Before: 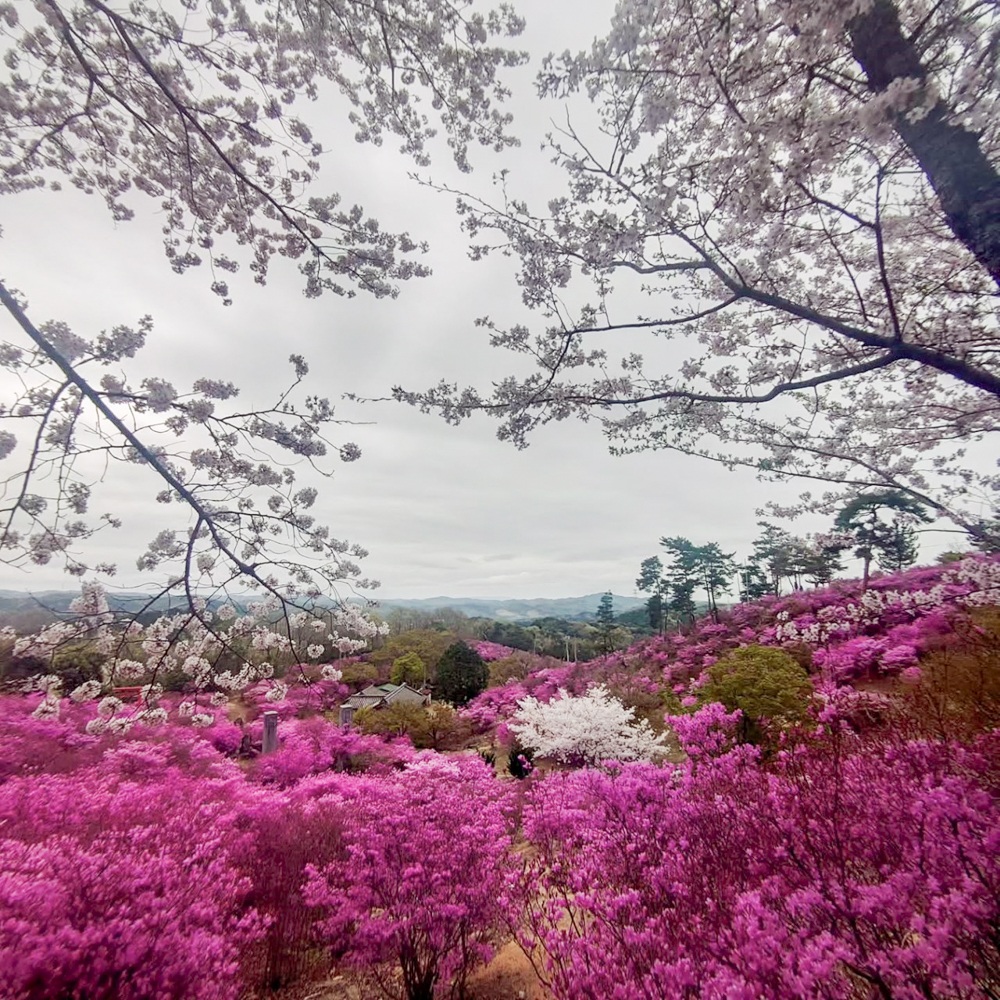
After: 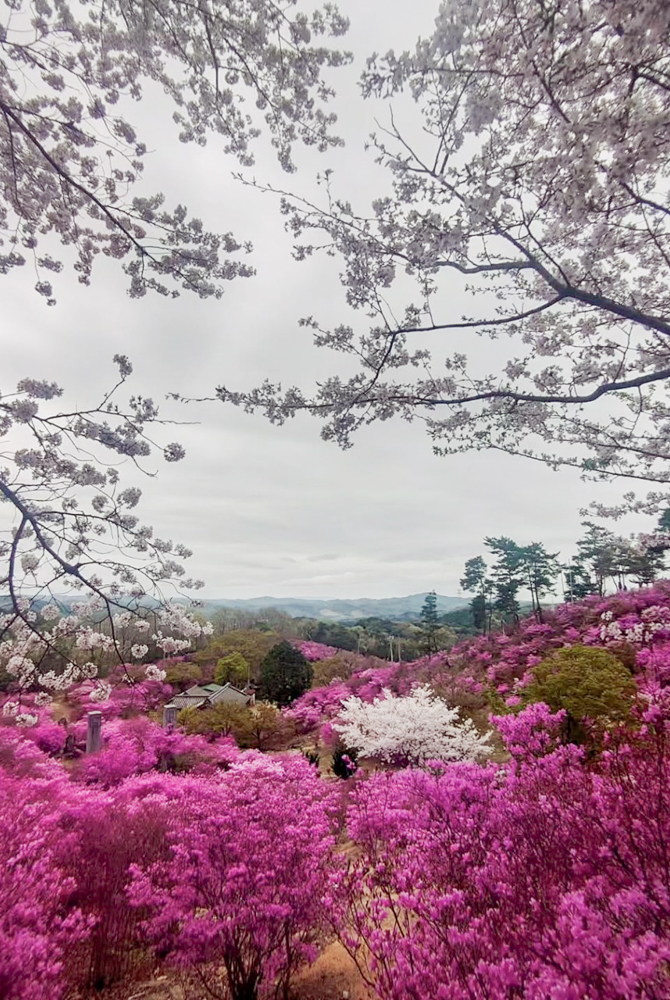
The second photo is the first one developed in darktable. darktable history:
crop and rotate: left 17.653%, right 15.314%
